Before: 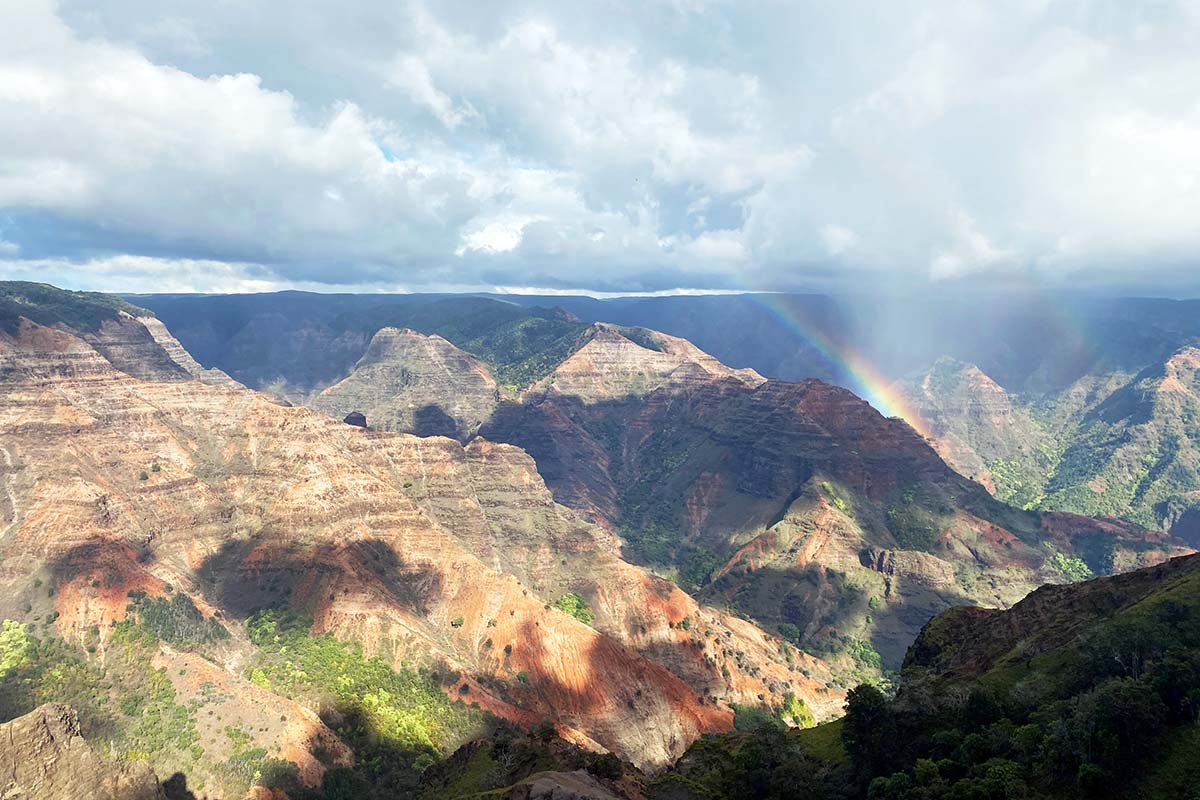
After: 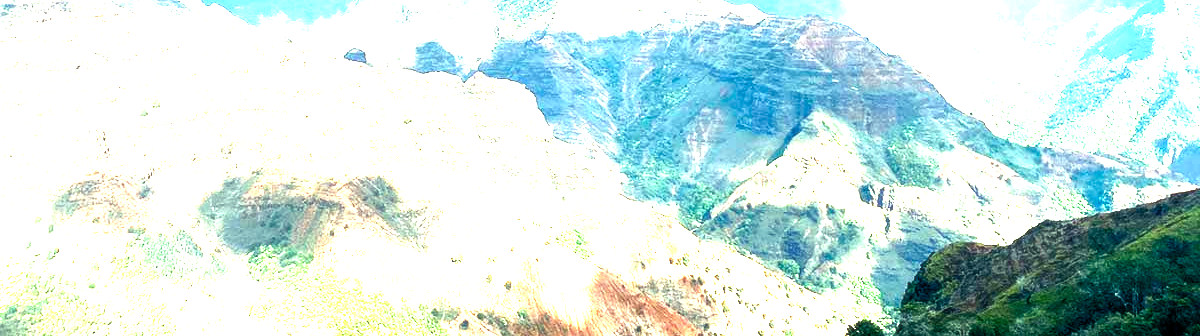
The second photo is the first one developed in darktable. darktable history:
crop: top 45.551%, bottom 12.262%
soften: size 10%, saturation 50%, brightness 0.2 EV, mix 10%
white balance: red 1, blue 1
color balance rgb: shadows lift › luminance -7.7%, shadows lift › chroma 2.13%, shadows lift › hue 165.27°, power › luminance -7.77%, power › chroma 1.1%, power › hue 215.88°, highlights gain › luminance 15.15%, highlights gain › chroma 7%, highlights gain › hue 125.57°, global offset › luminance -0.33%, global offset › chroma 0.11%, global offset › hue 165.27°, perceptual saturation grading › global saturation 24.42%, perceptual saturation grading › highlights -24.42%, perceptual saturation grading › mid-tones 24.42%, perceptual saturation grading › shadows 40%, perceptual brilliance grading › global brilliance -5%, perceptual brilliance grading › highlights 24.42%, perceptual brilliance grading › mid-tones 7%, perceptual brilliance grading › shadows -5%
exposure: black level correction 0, exposure 2 EV, compensate highlight preservation false
